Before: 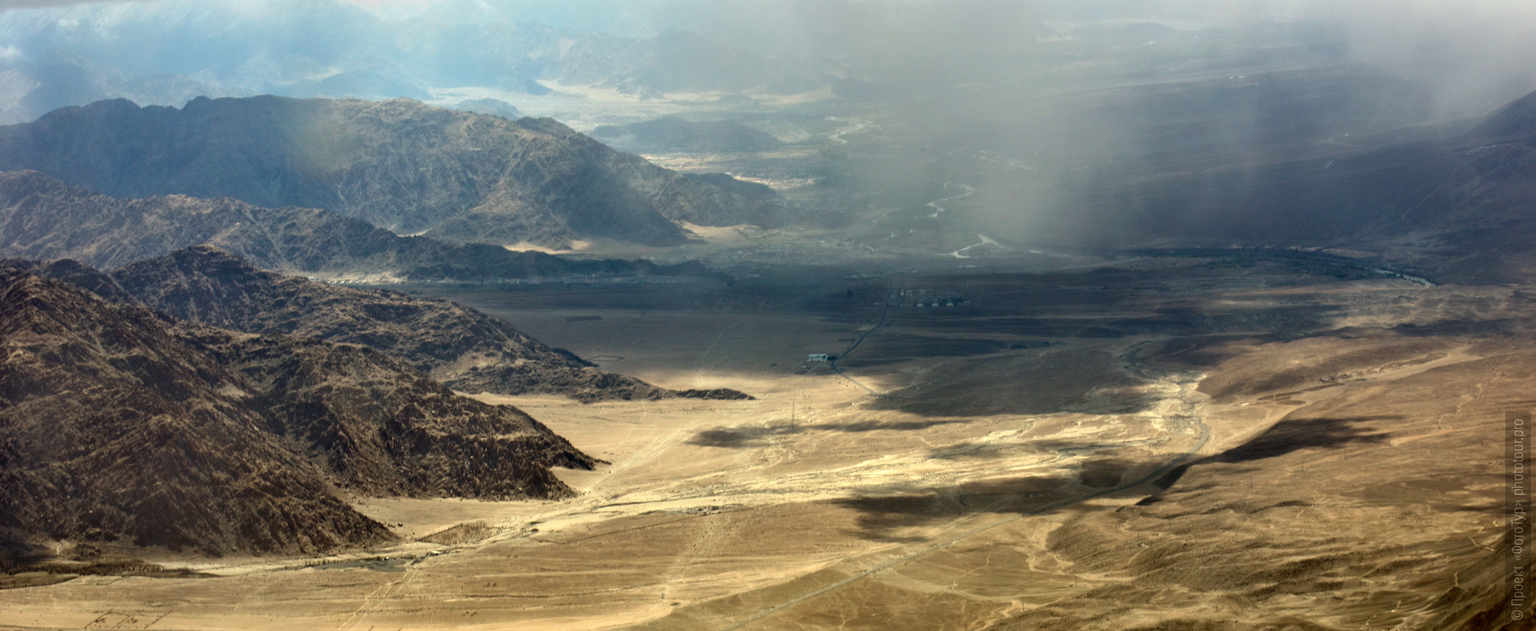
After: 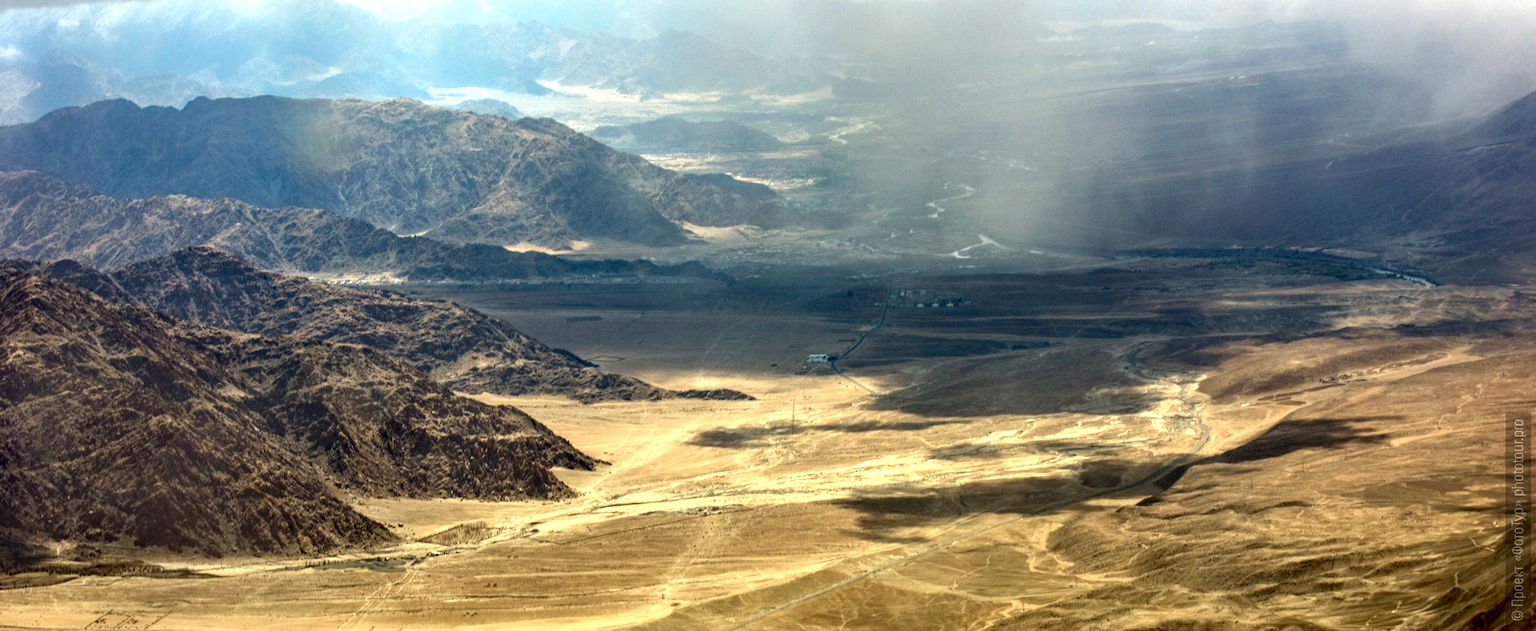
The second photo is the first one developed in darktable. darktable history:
local contrast: on, module defaults
levels: levels [0, 0.474, 0.947]
haze removal: compatibility mode true, adaptive false
contrast brightness saturation: contrast 0.04, saturation 0.07
exposure: exposure 0.258 EV, compensate highlight preservation false
